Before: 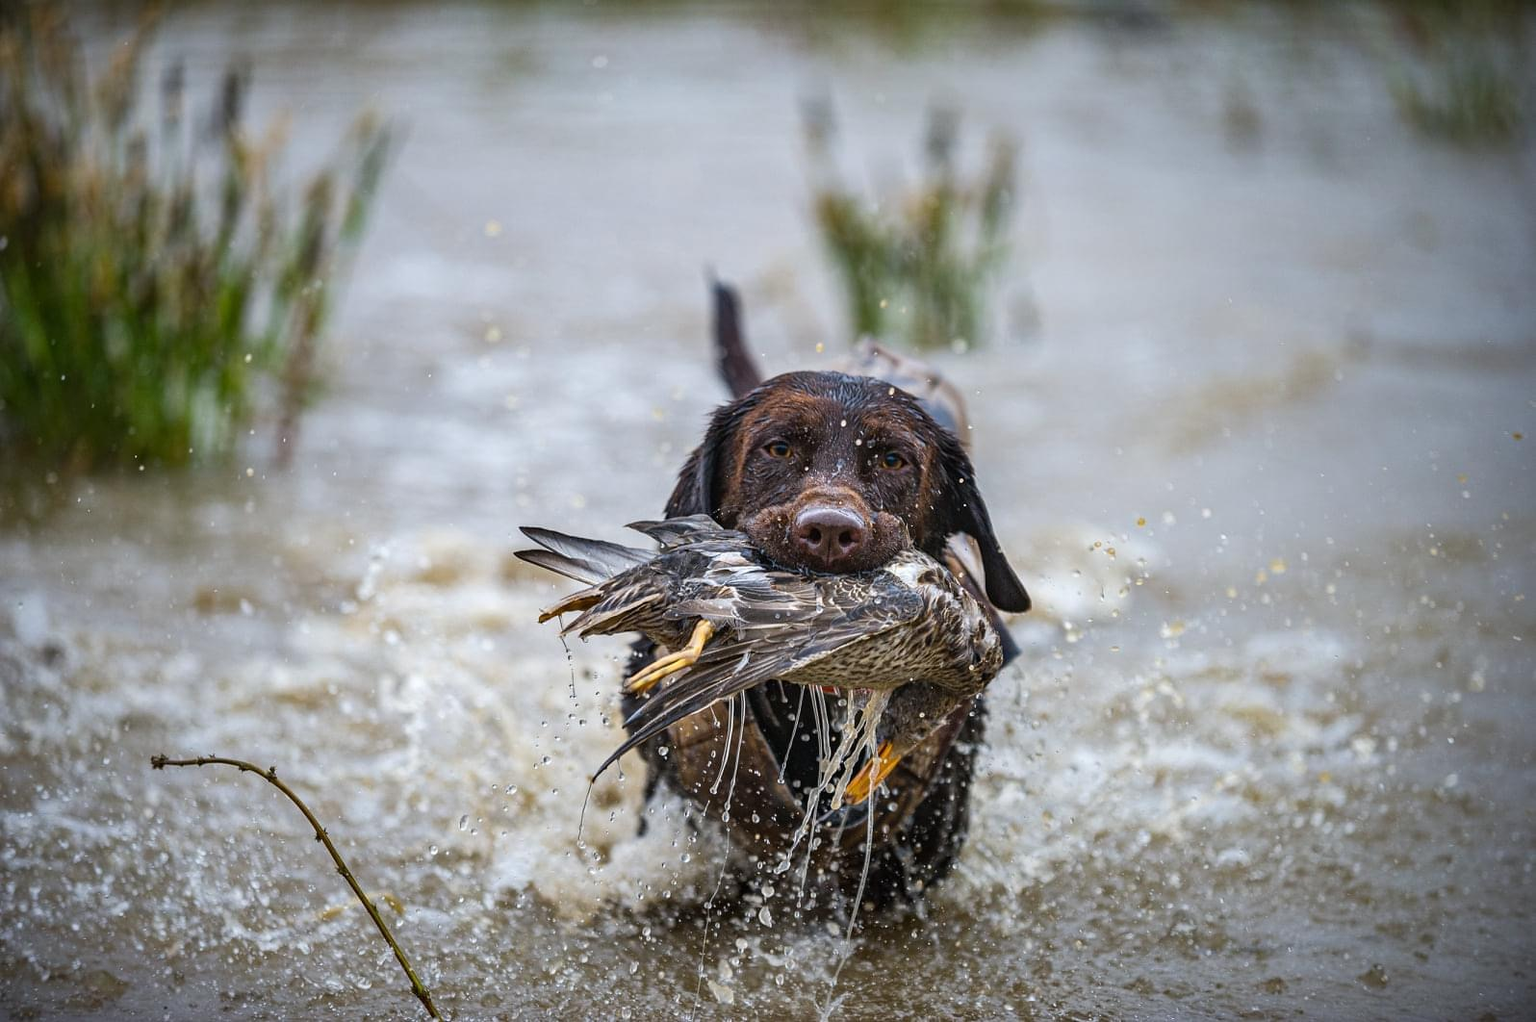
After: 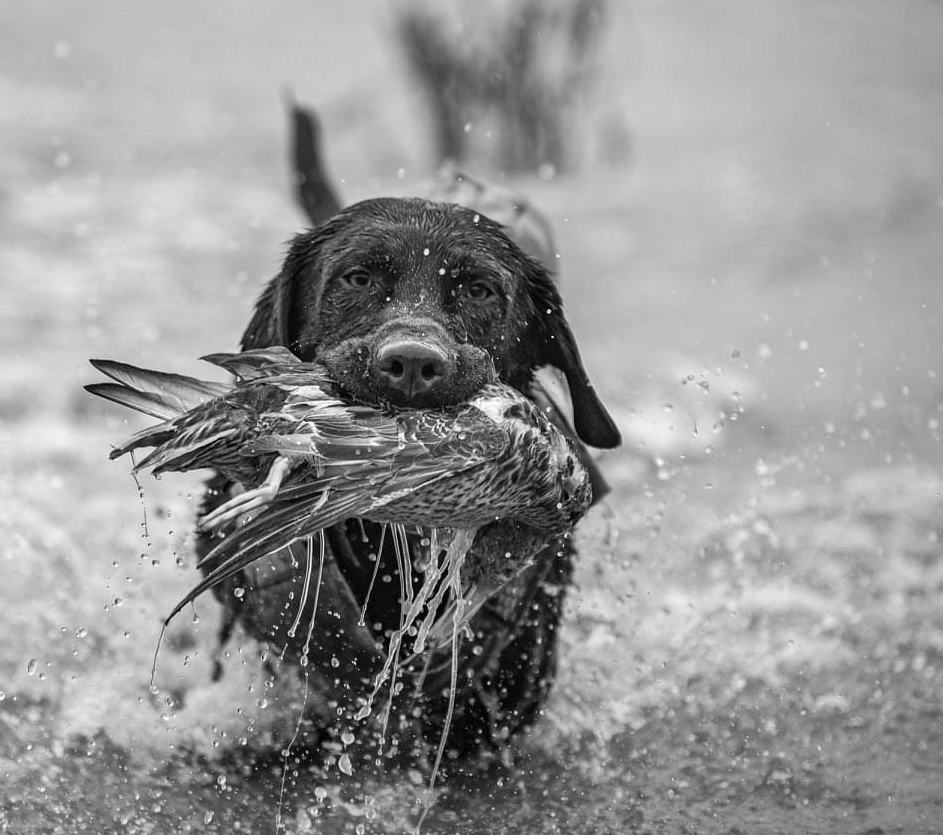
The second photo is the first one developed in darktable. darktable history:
crop and rotate: left 28.256%, top 17.734%, right 12.656%, bottom 3.573%
monochrome: a 1.94, b -0.638
